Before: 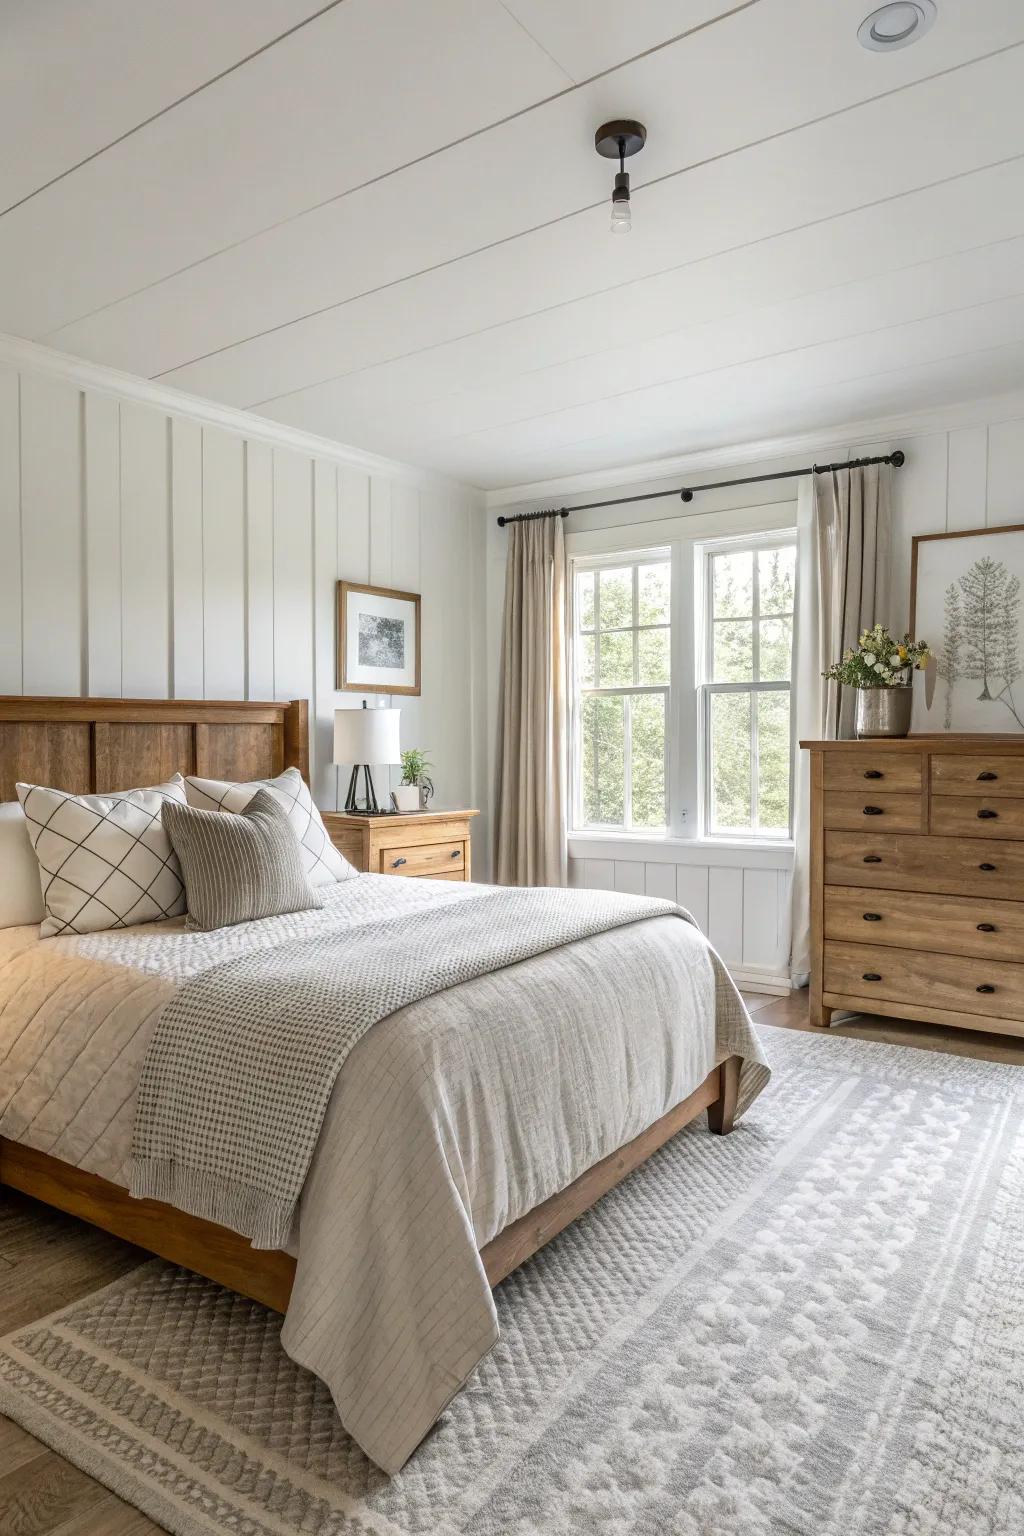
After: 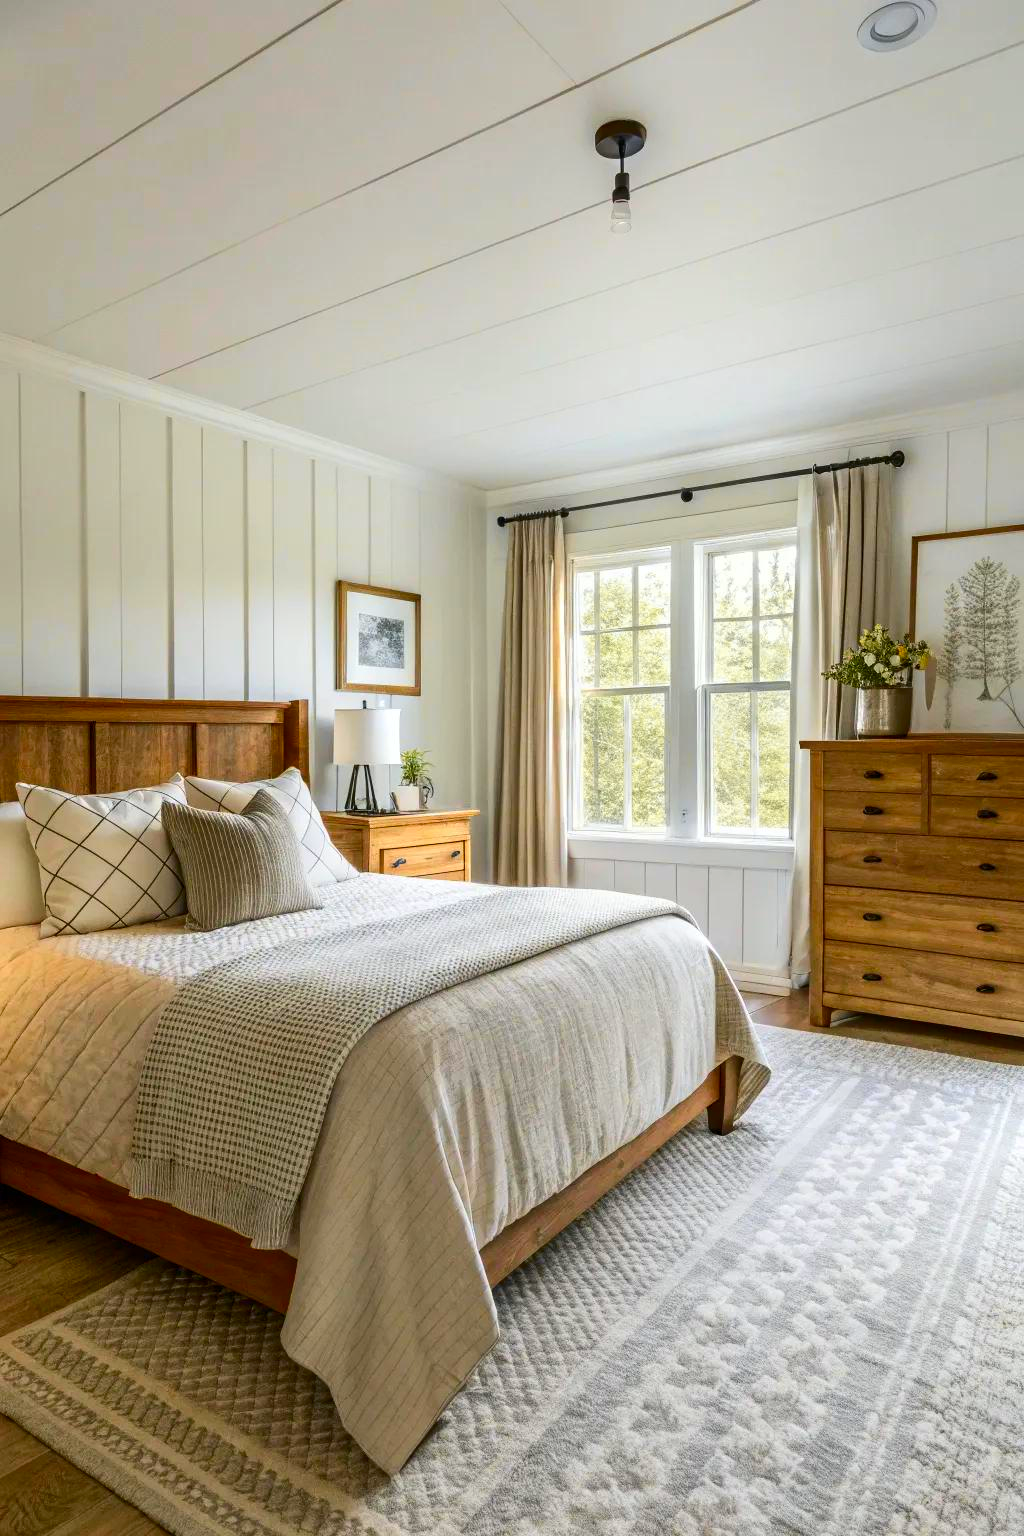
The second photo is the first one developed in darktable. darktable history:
color balance rgb: perceptual saturation grading › global saturation 30%, global vibrance 20%
tone curve: curves: ch0 [(0, 0) (0.227, 0.17) (0.766, 0.774) (1, 1)]; ch1 [(0, 0) (0.114, 0.127) (0.437, 0.452) (0.498, 0.495) (0.579, 0.602) (1, 1)]; ch2 [(0, 0) (0.233, 0.259) (0.493, 0.492) (0.568, 0.596) (1, 1)], color space Lab, independent channels, preserve colors none
